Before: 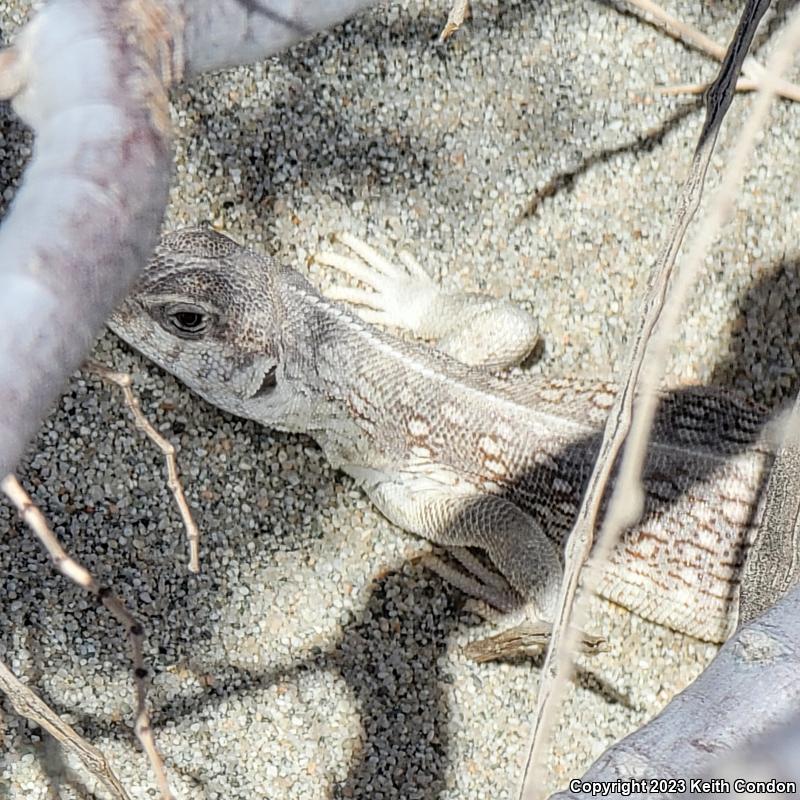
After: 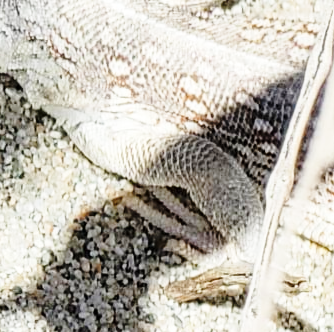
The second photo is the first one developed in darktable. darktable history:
base curve: curves: ch0 [(0, 0) (0.028, 0.03) (0.121, 0.232) (0.46, 0.748) (0.859, 0.968) (1, 1)], preserve colors none
crop: left 37.49%, top 45.032%, right 20.636%, bottom 13.403%
